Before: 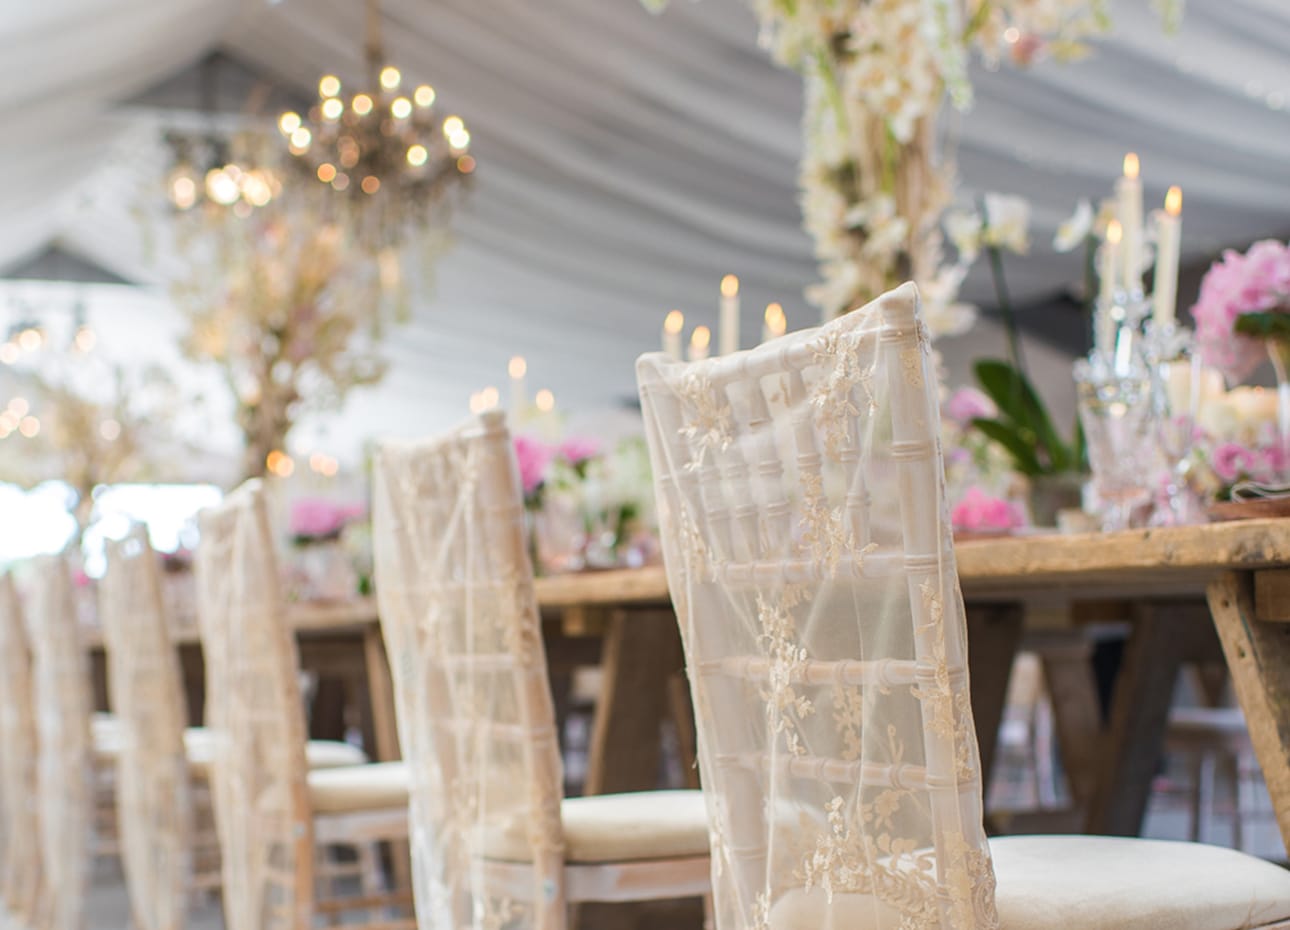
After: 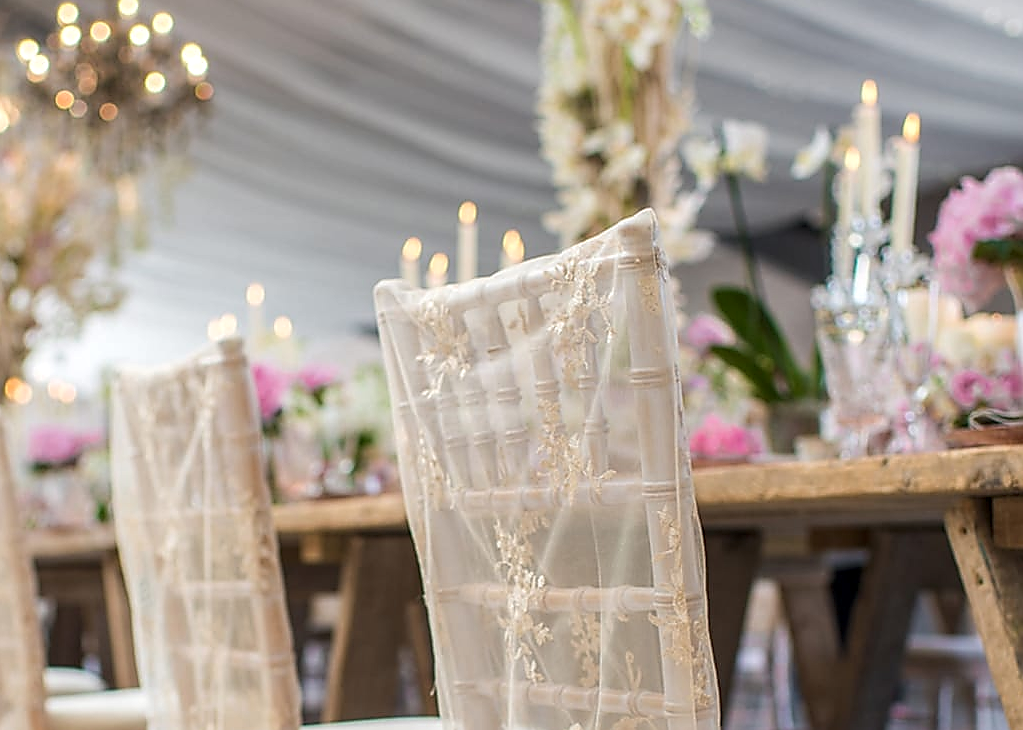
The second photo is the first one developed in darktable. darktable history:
local contrast: on, module defaults
sharpen: radius 1.425, amount 1.255, threshold 0.738
crop and rotate: left 20.317%, top 7.922%, right 0.36%, bottom 13.488%
